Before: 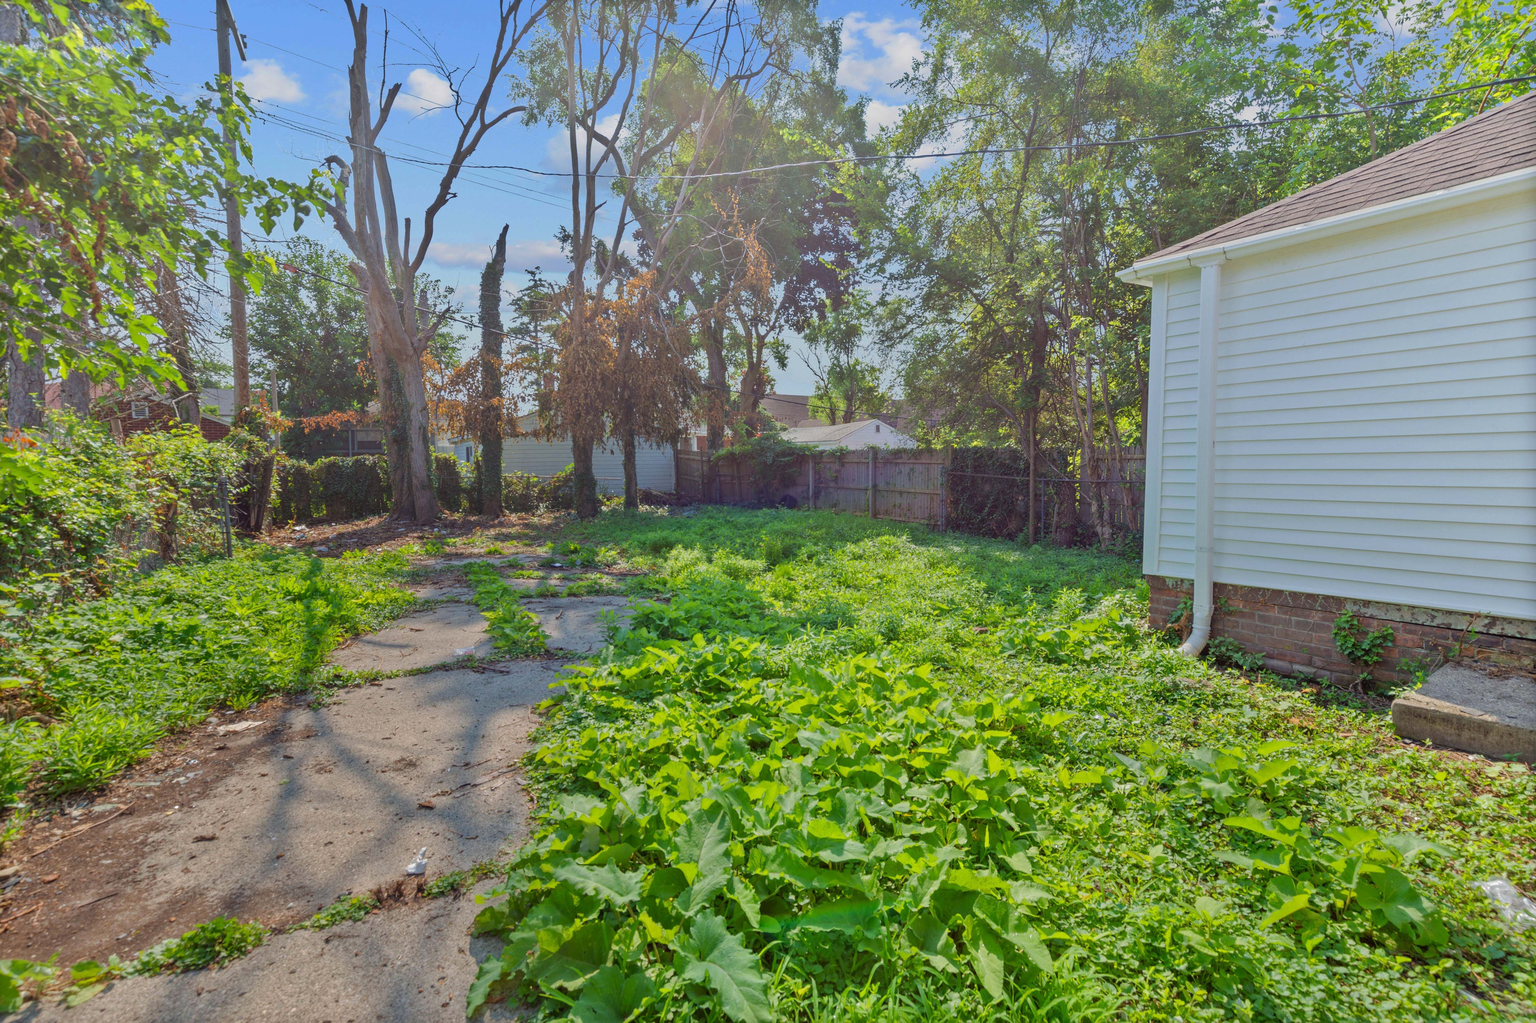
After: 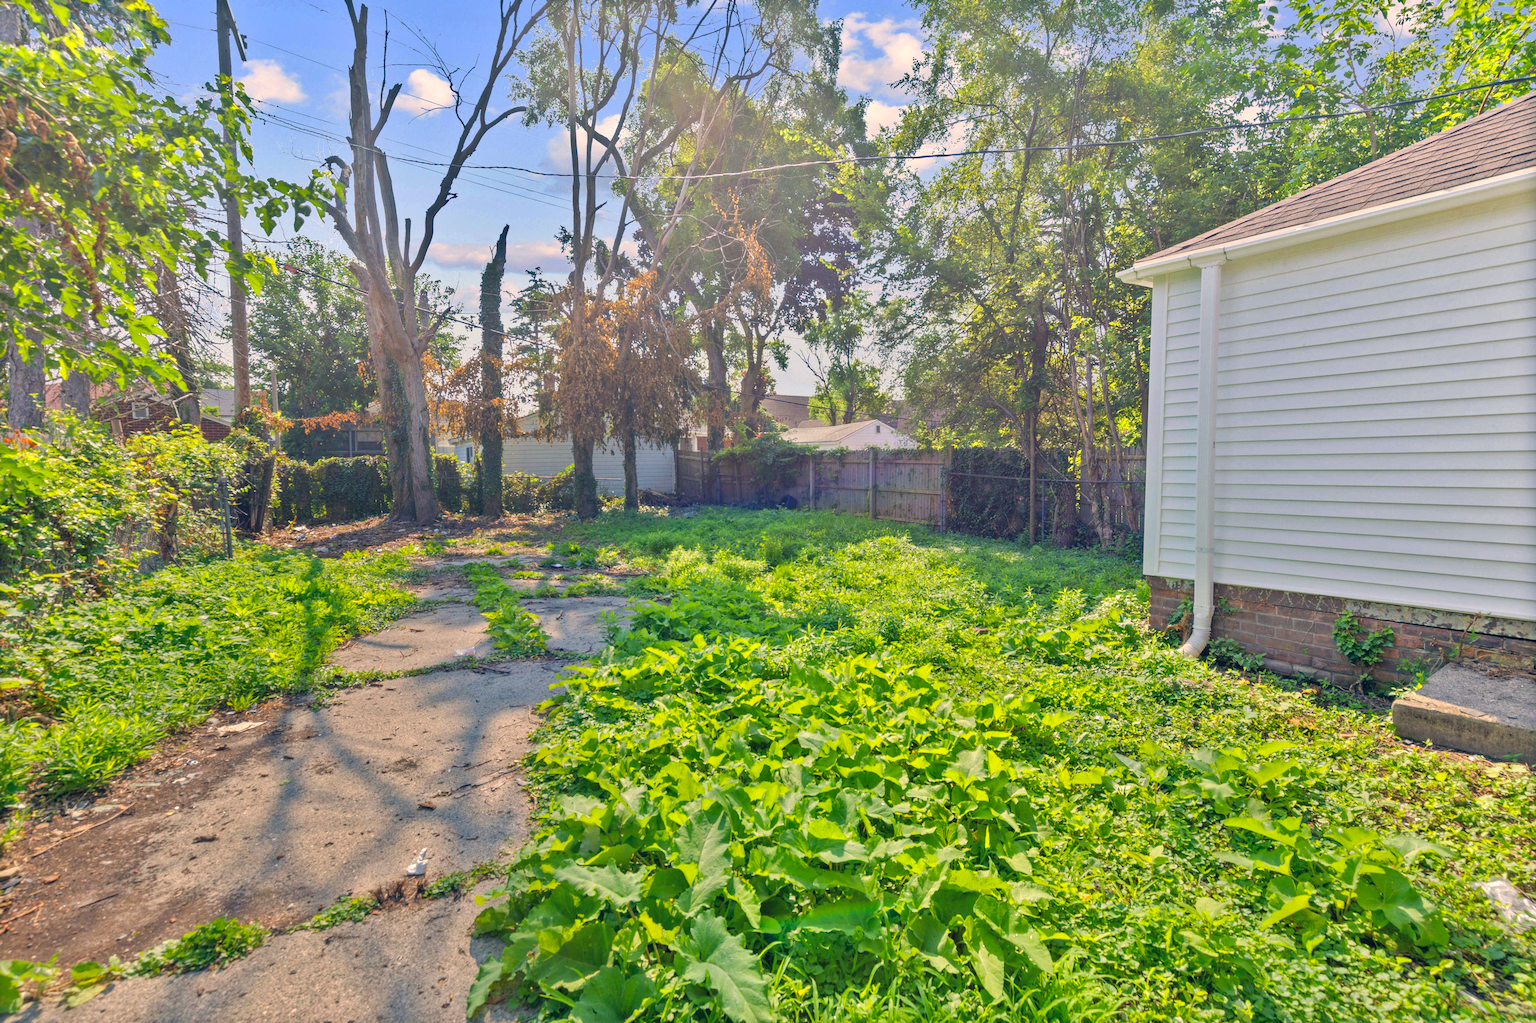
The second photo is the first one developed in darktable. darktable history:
shadows and highlights: shadows 5.28, soften with gaussian
exposure: black level correction 0.001, exposure 0.498 EV, compensate highlight preservation false
color correction: highlights a* 10.36, highlights b* 14.78, shadows a* -10.21, shadows b* -15.05
sharpen: radius 2.905, amount 0.851, threshold 47.14
